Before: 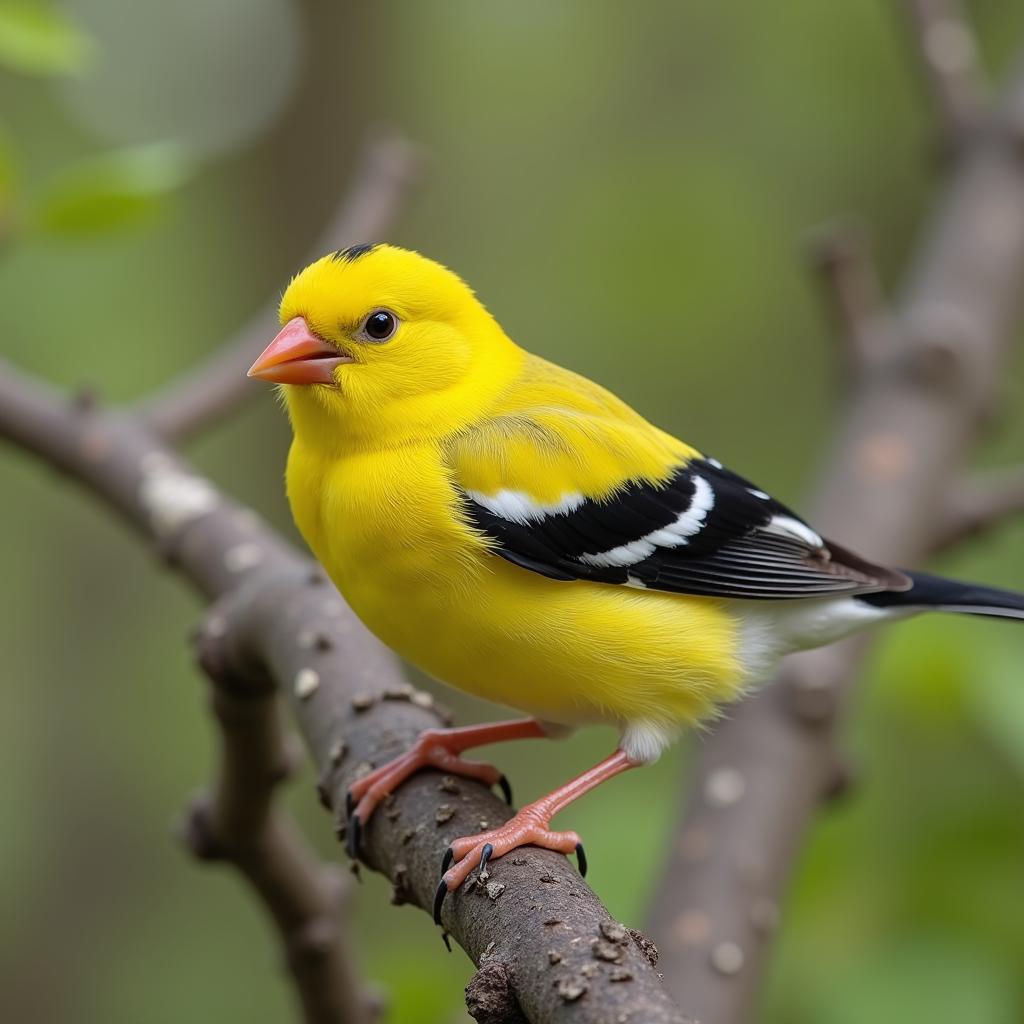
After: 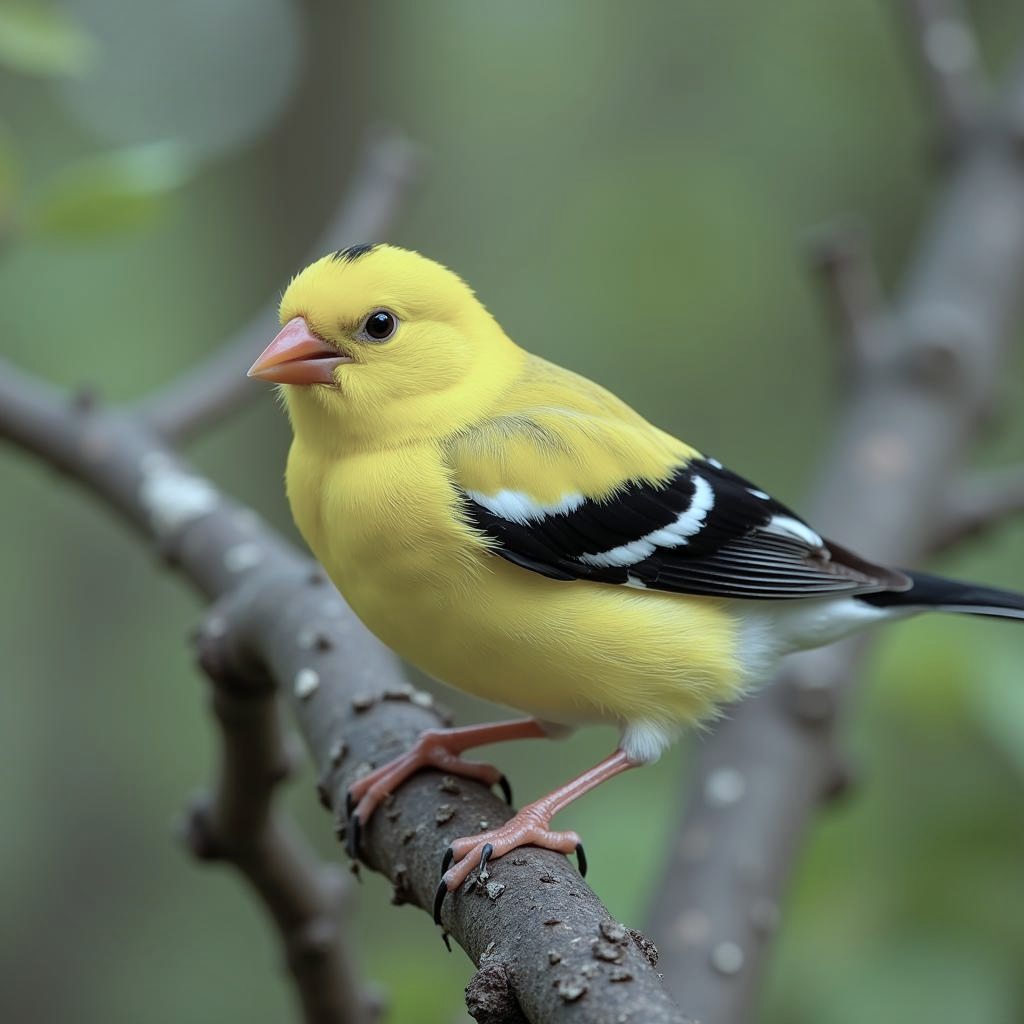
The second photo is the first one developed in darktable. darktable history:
exposure: black level correction 0.001, compensate exposure bias true, compensate highlight preservation false
color correction: highlights a* -13.1, highlights b* -17.7, saturation 0.704
vignetting: fall-off start 100.82%, brightness -0.177, saturation -0.298
